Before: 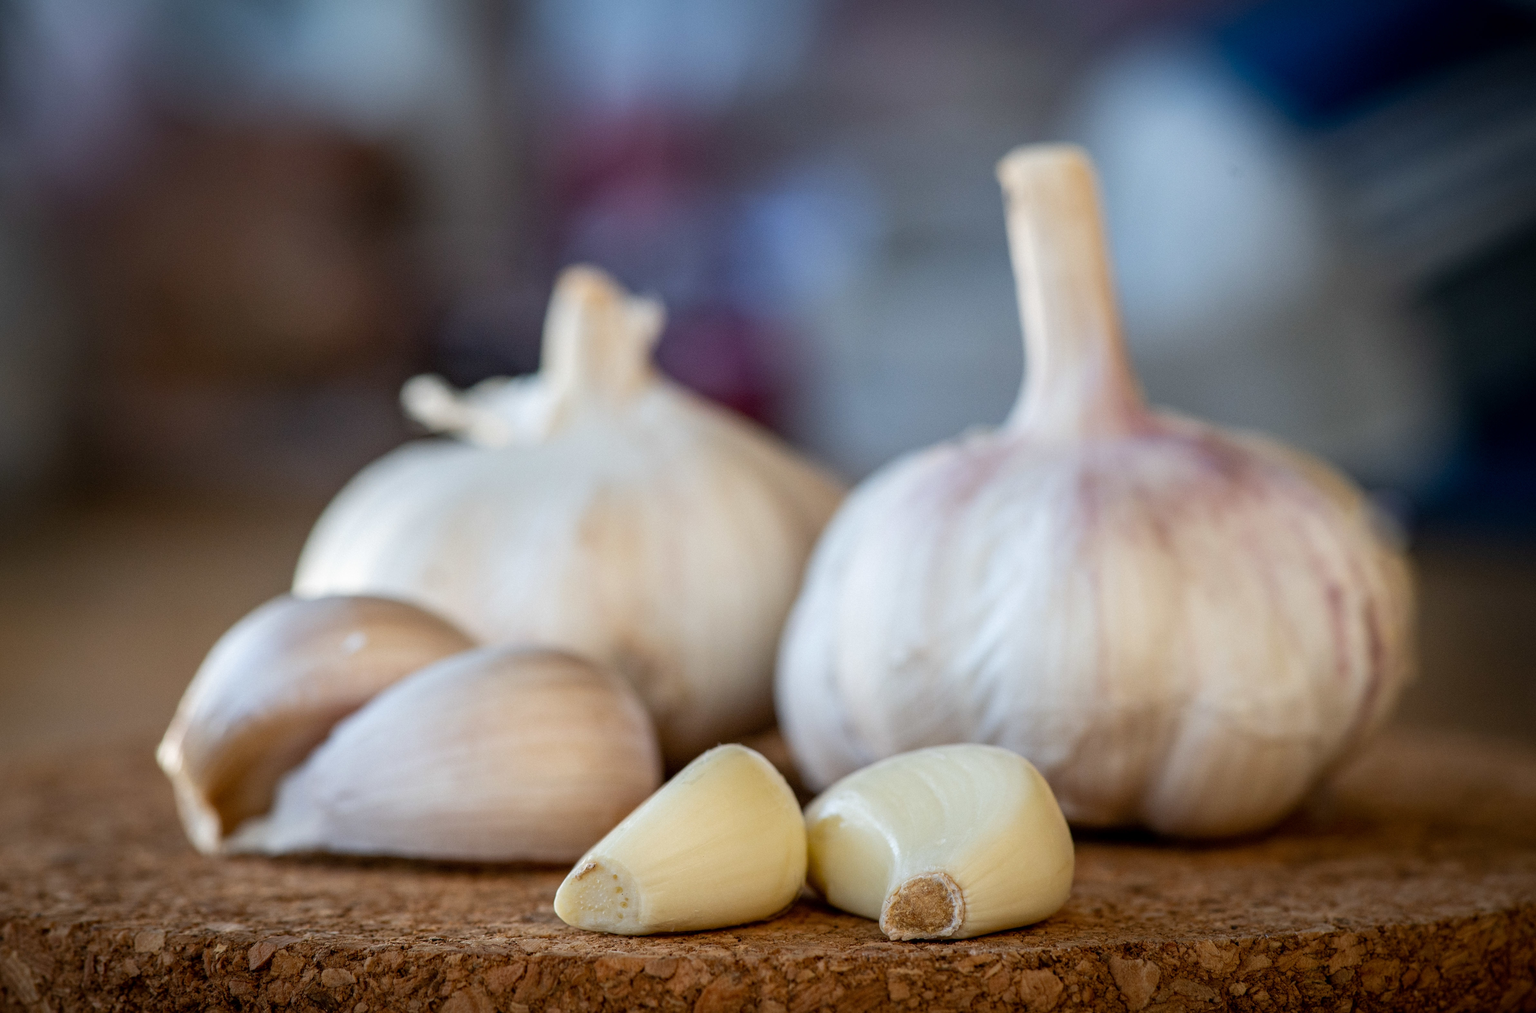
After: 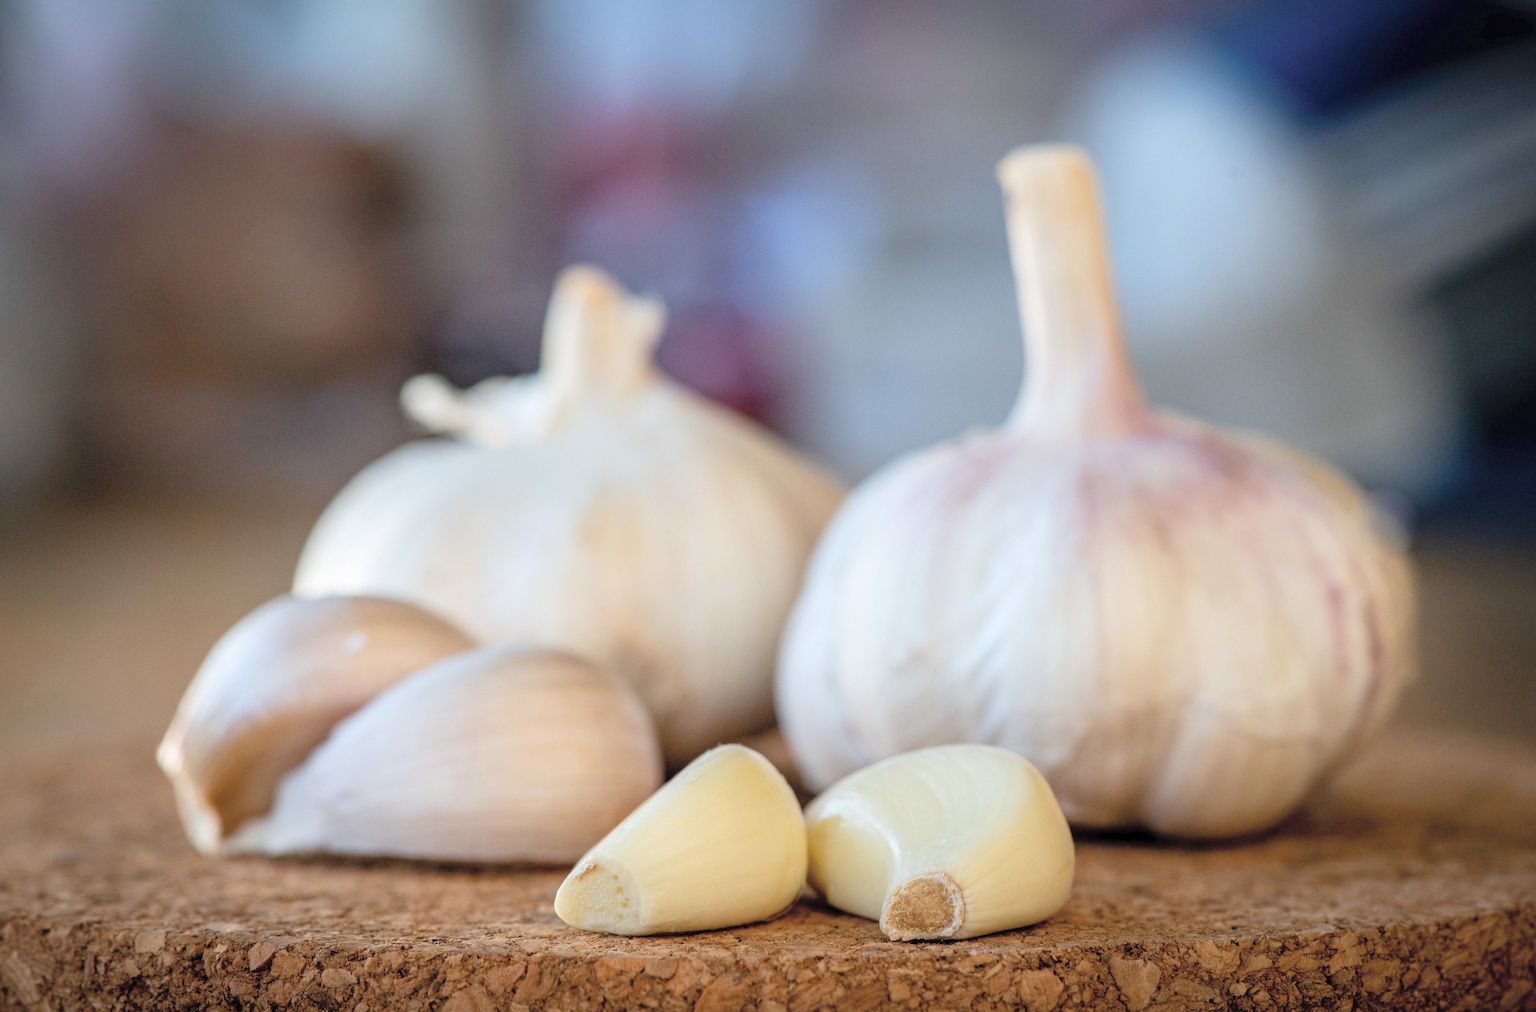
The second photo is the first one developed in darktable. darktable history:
contrast brightness saturation: brightness 0.282
